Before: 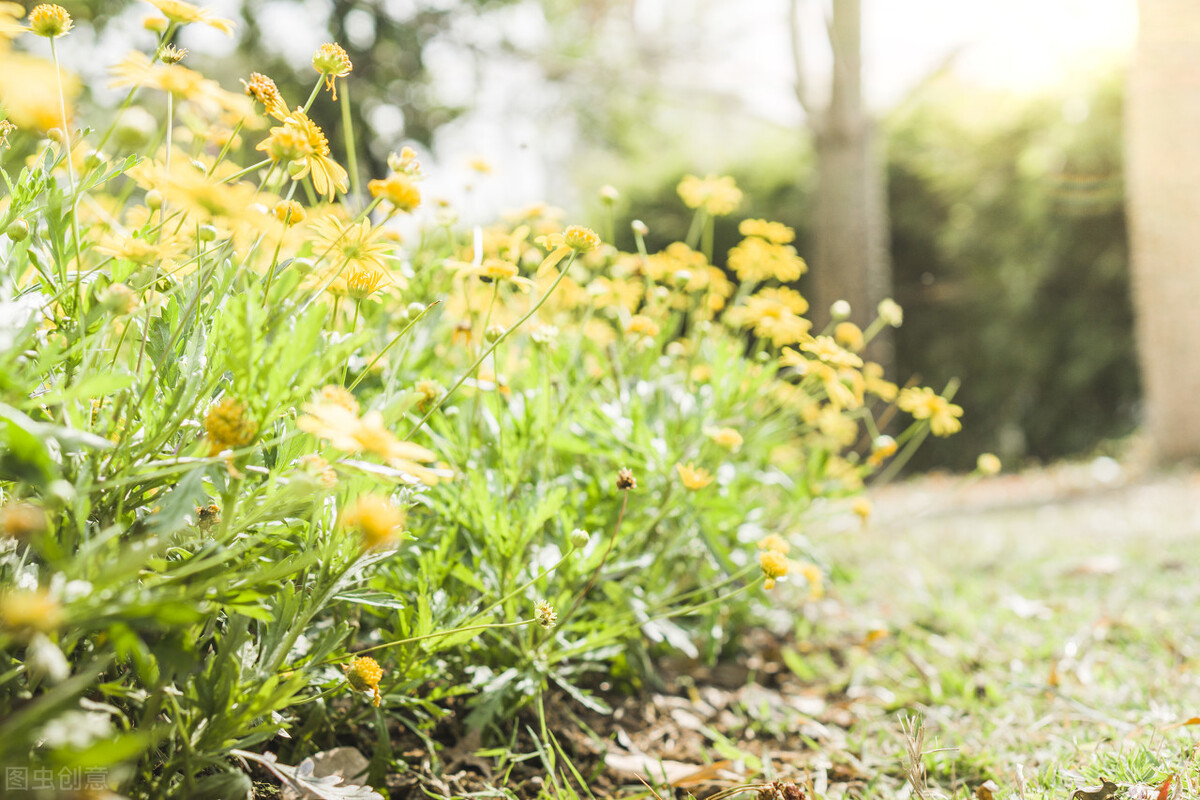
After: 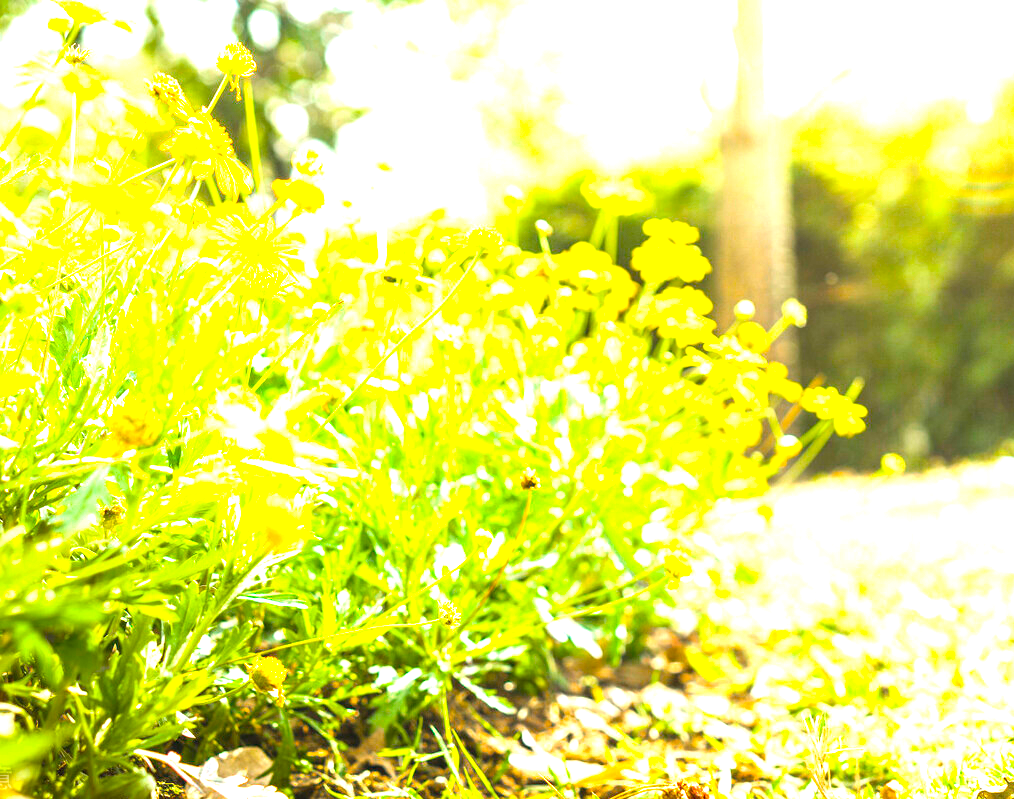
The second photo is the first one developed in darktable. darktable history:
exposure: black level correction 0, exposure 1.287 EV, compensate exposure bias true, compensate highlight preservation false
color balance rgb: linear chroma grading › global chroma 14.787%, perceptual saturation grading › global saturation 40.755%
crop: left 8.083%, right 7.413%
